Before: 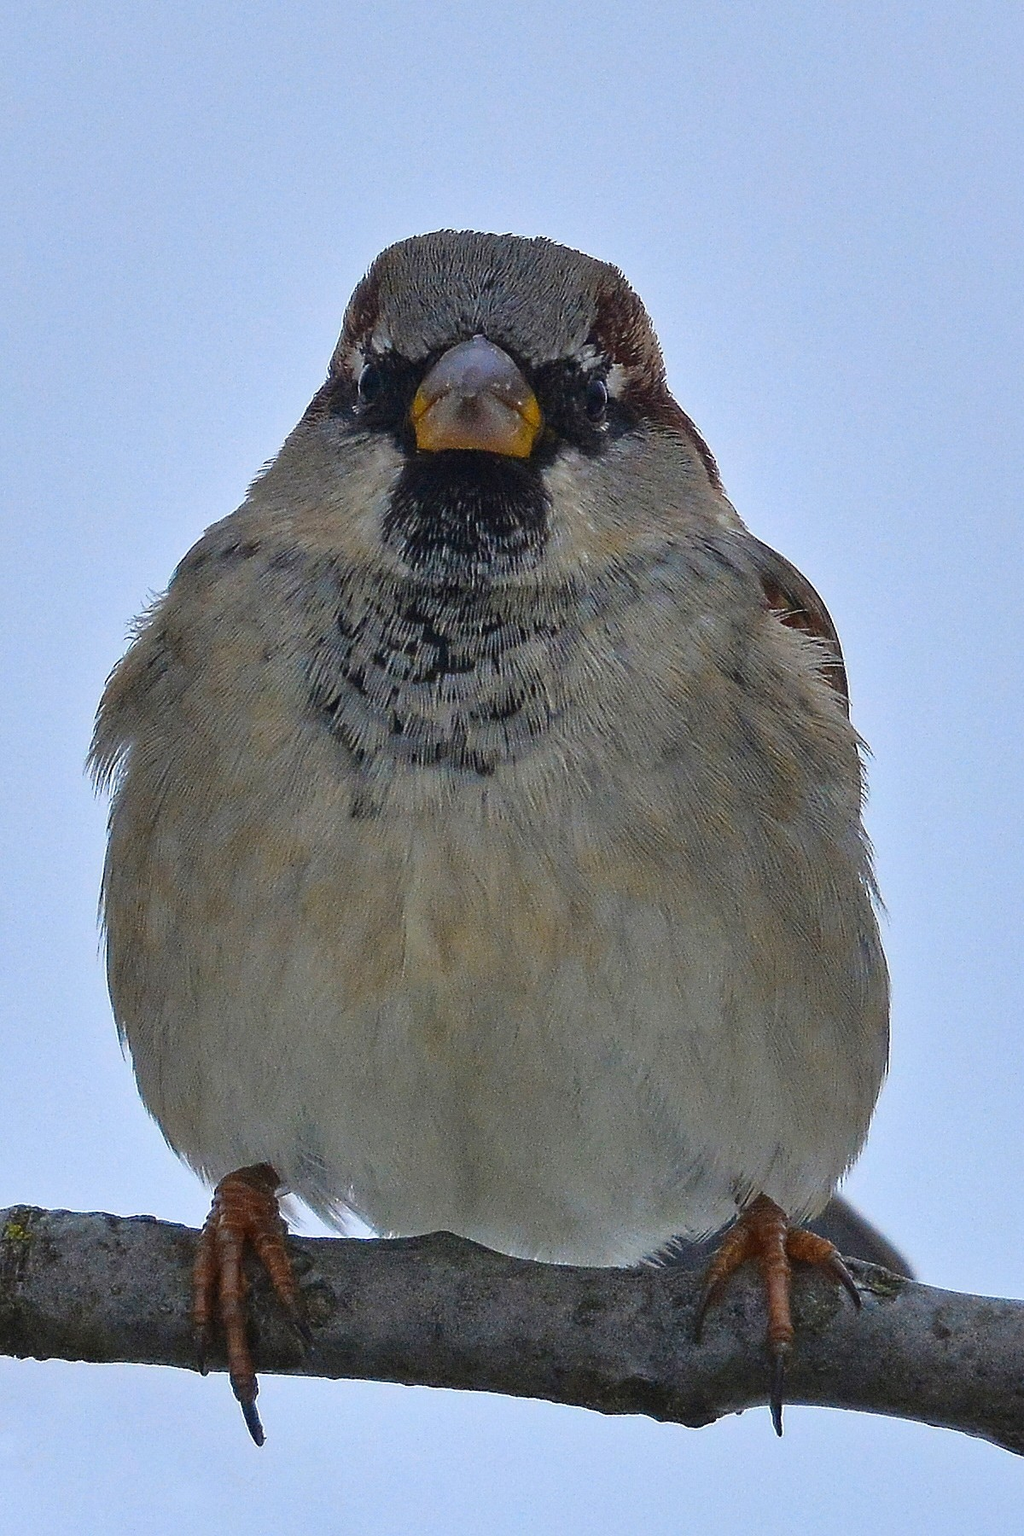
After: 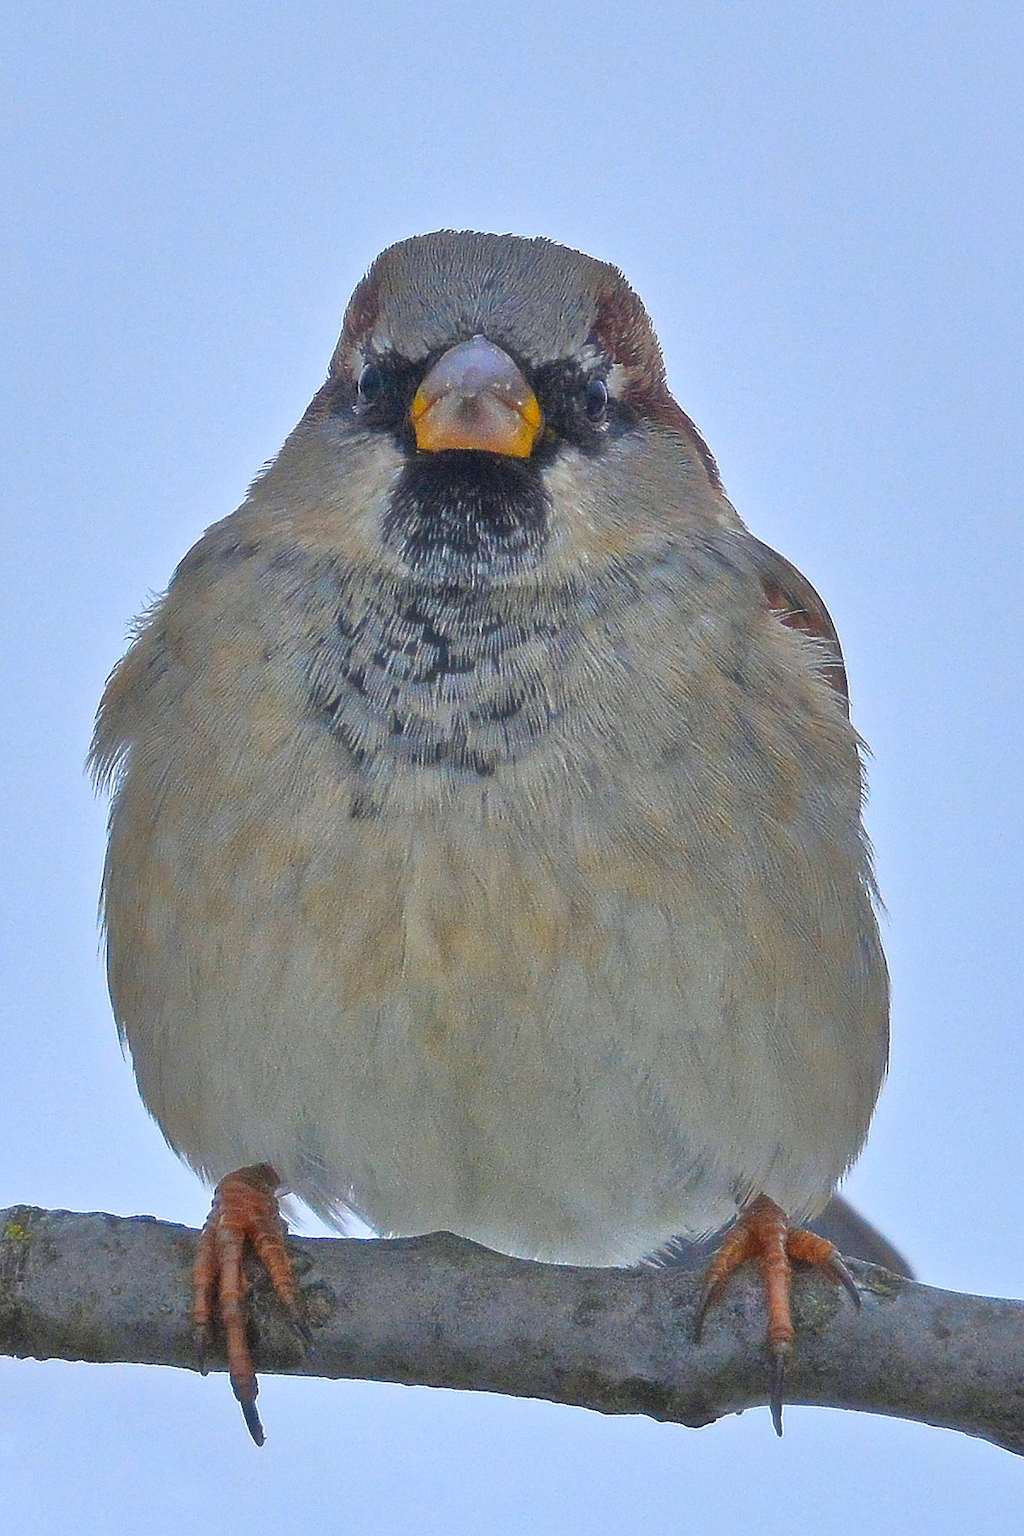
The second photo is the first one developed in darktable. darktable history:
contrast brightness saturation: saturation 0.185
haze removal: strength -0.105, compatibility mode true, adaptive false
tone equalizer: -7 EV 0.162 EV, -6 EV 0.633 EV, -5 EV 1.12 EV, -4 EV 1.35 EV, -3 EV 1.16 EV, -2 EV 0.6 EV, -1 EV 0.149 EV
